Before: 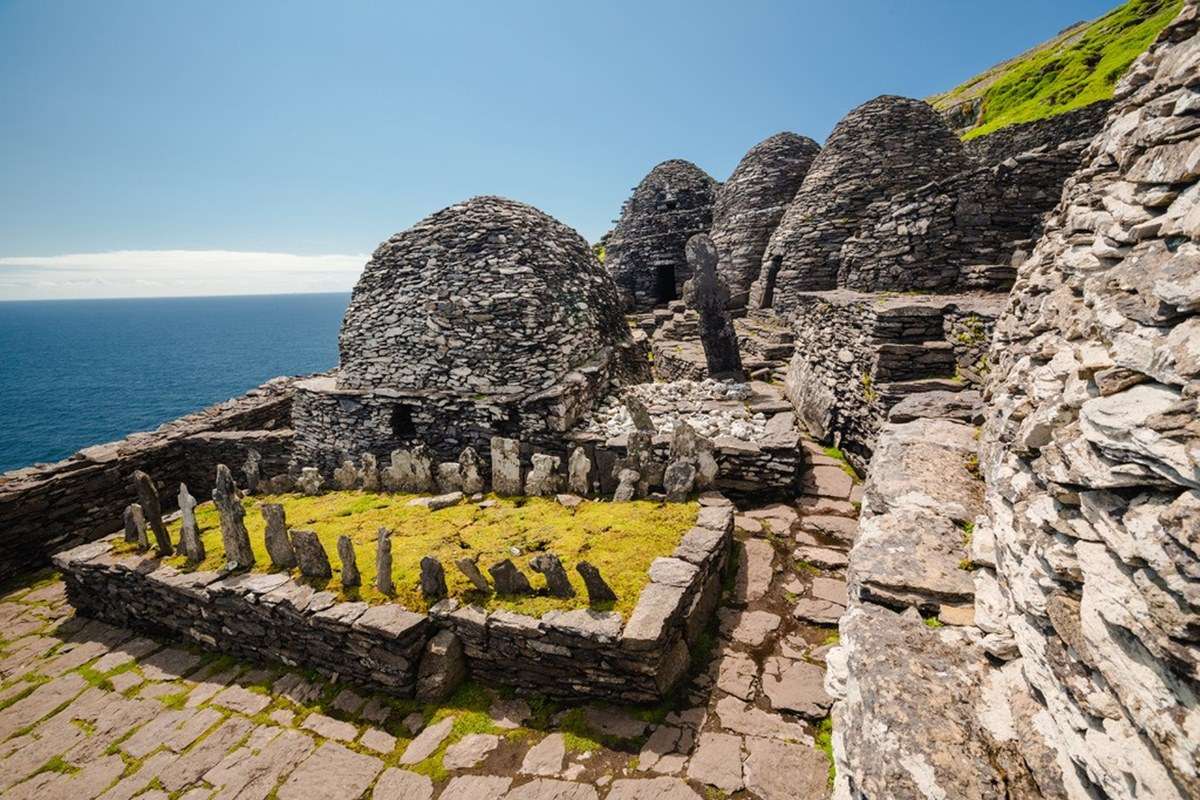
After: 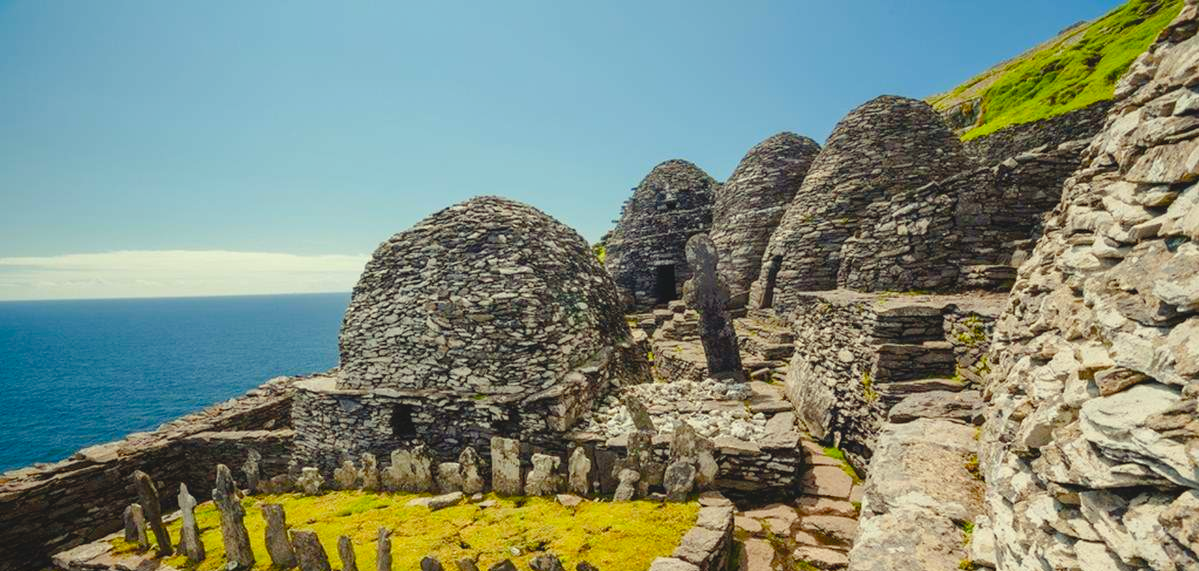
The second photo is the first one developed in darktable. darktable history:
contrast brightness saturation: contrast -0.1, brightness 0.05, saturation 0.08
crop: bottom 28.576%
color correction: highlights a* -5.94, highlights b* 11.19
color balance rgb: perceptual saturation grading › global saturation 20%, perceptual saturation grading › highlights -25%, perceptual saturation grading › shadows 25%
